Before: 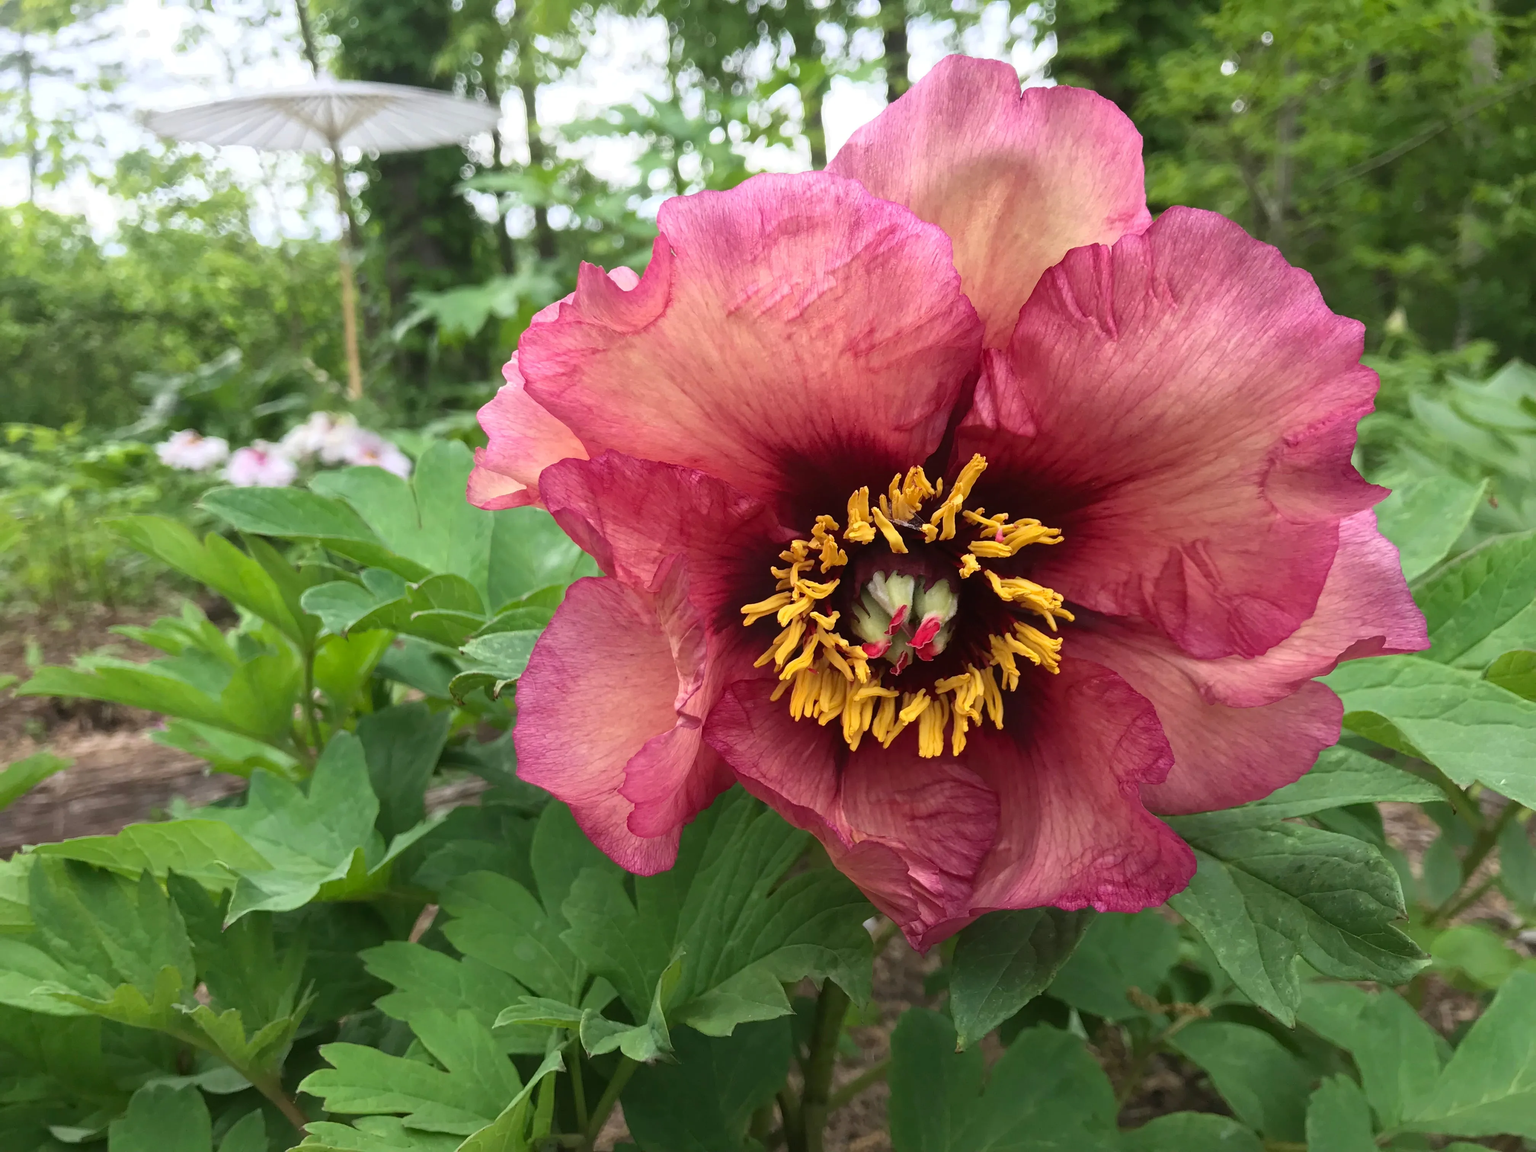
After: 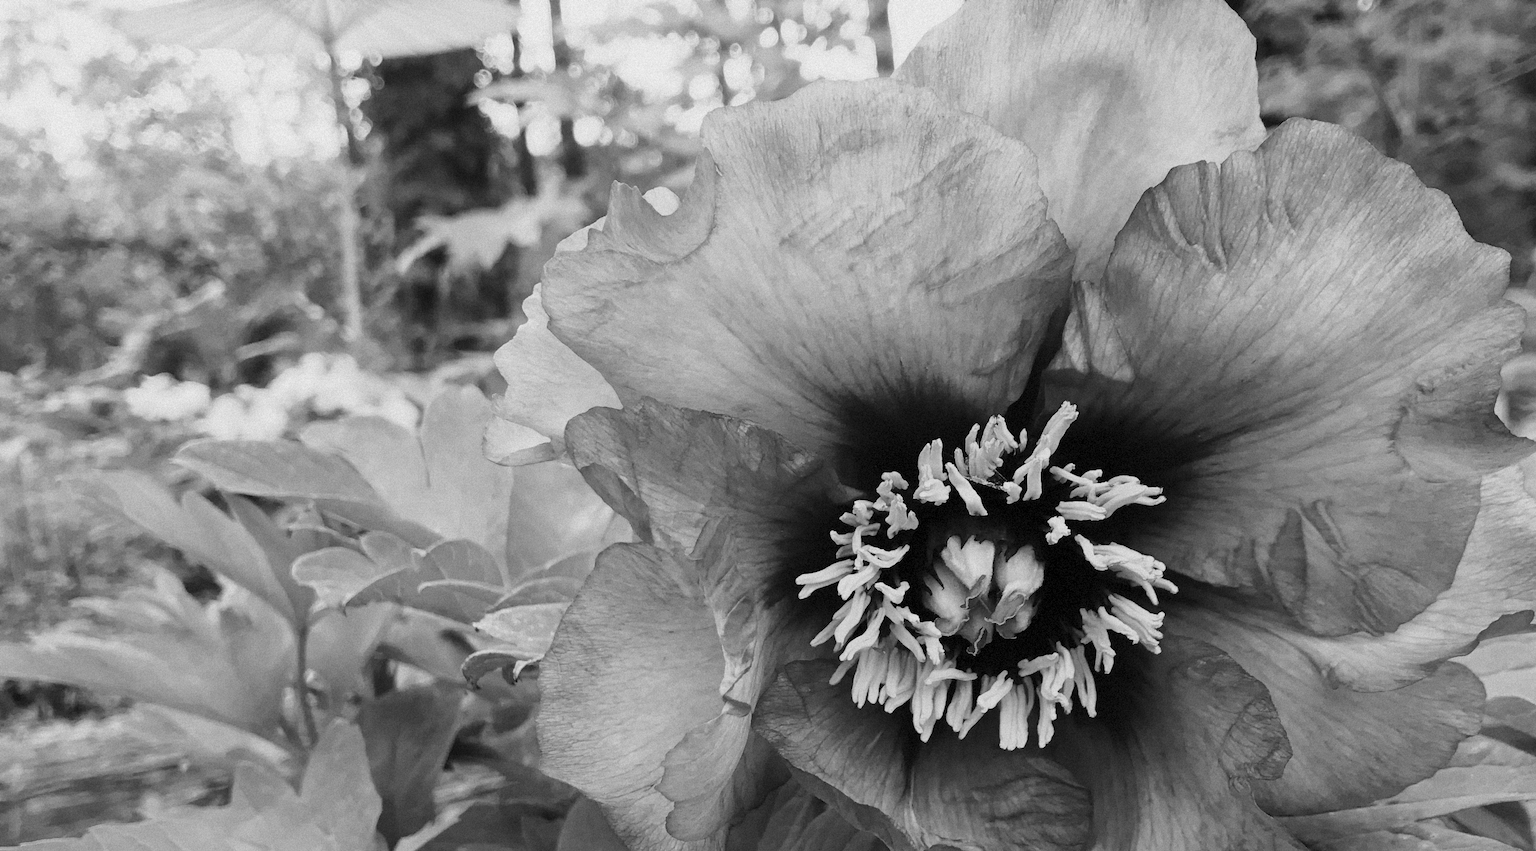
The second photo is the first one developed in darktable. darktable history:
crop: left 3.015%, top 8.969%, right 9.647%, bottom 26.457%
monochrome: on, module defaults
tone curve: curves: ch0 [(0, 0) (0.128, 0.068) (0.292, 0.274) (0.453, 0.507) (0.653, 0.717) (0.785, 0.817) (0.995, 0.917)]; ch1 [(0, 0) (0.384, 0.365) (0.463, 0.447) (0.486, 0.474) (0.503, 0.497) (0.52, 0.525) (0.559, 0.591) (0.583, 0.623) (0.672, 0.699) (0.766, 0.773) (1, 1)]; ch2 [(0, 0) (0.374, 0.344) (0.446, 0.443) (0.501, 0.5) (0.527, 0.549) (0.565, 0.582) (0.624, 0.632) (1, 1)], color space Lab, independent channels, preserve colors none
grain: mid-tones bias 0%
